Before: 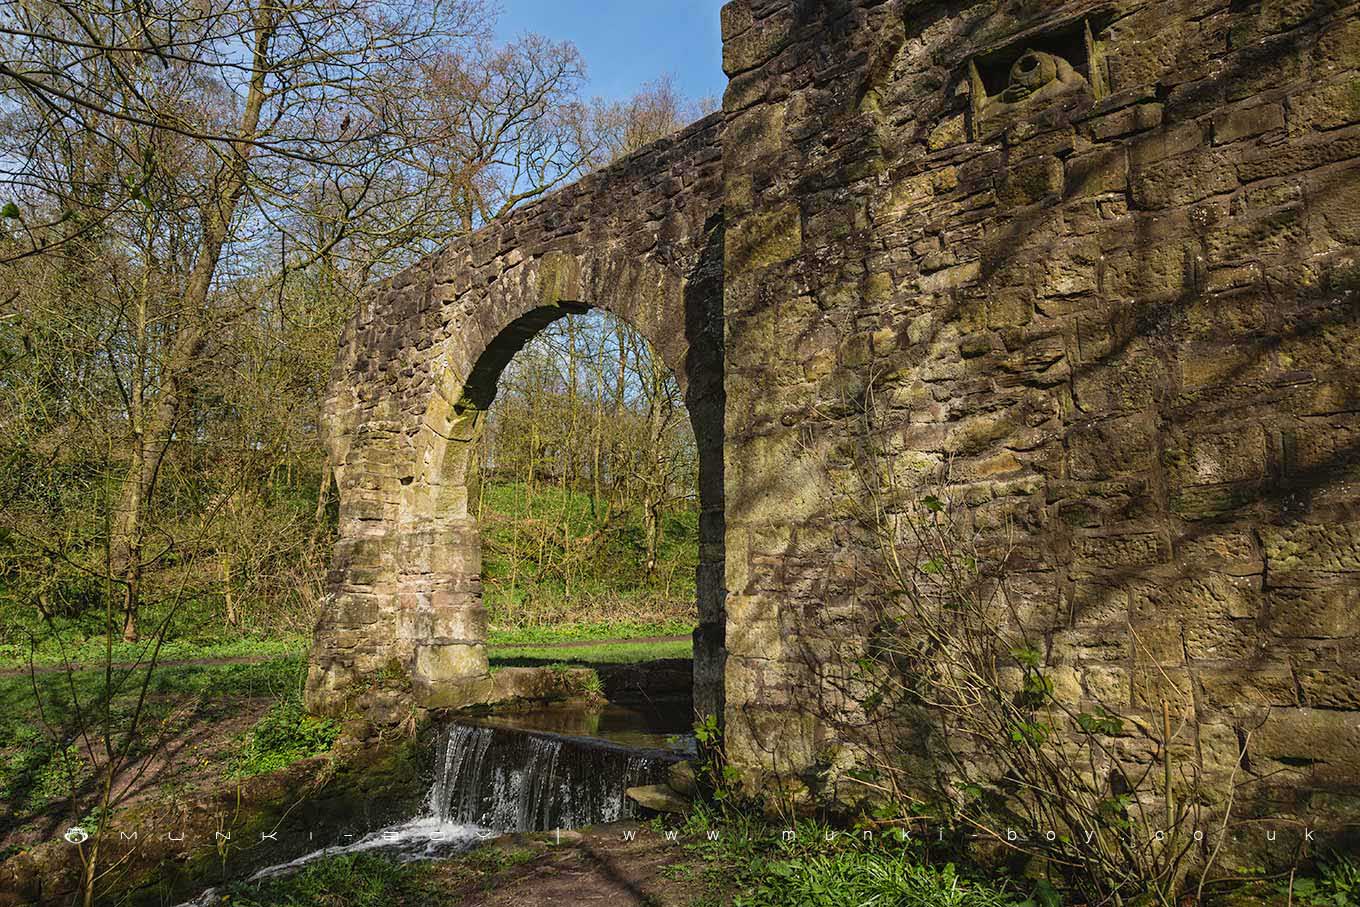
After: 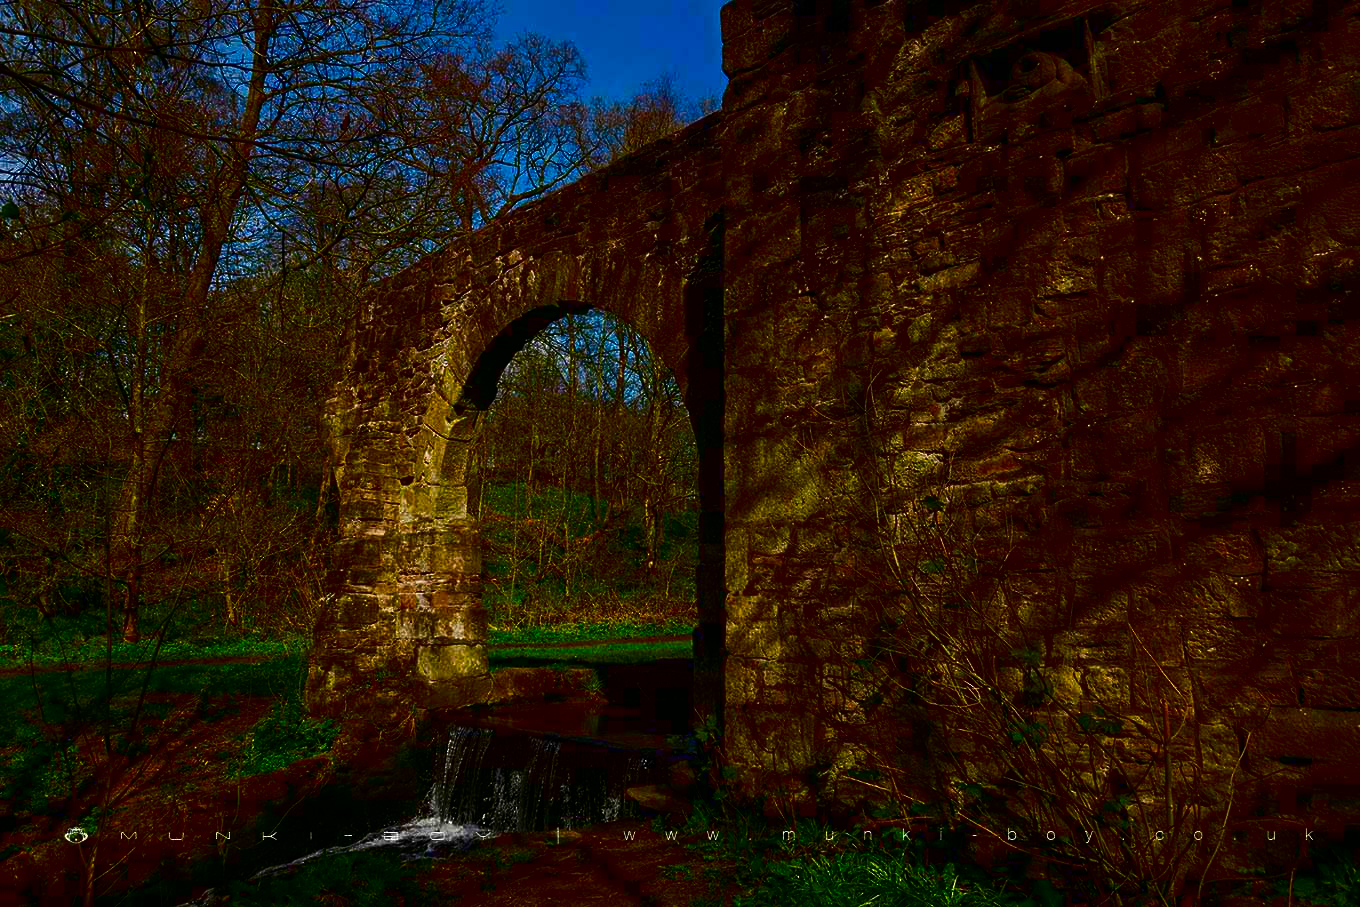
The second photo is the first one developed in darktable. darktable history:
white balance: emerald 1
contrast brightness saturation: brightness -1, saturation 1
